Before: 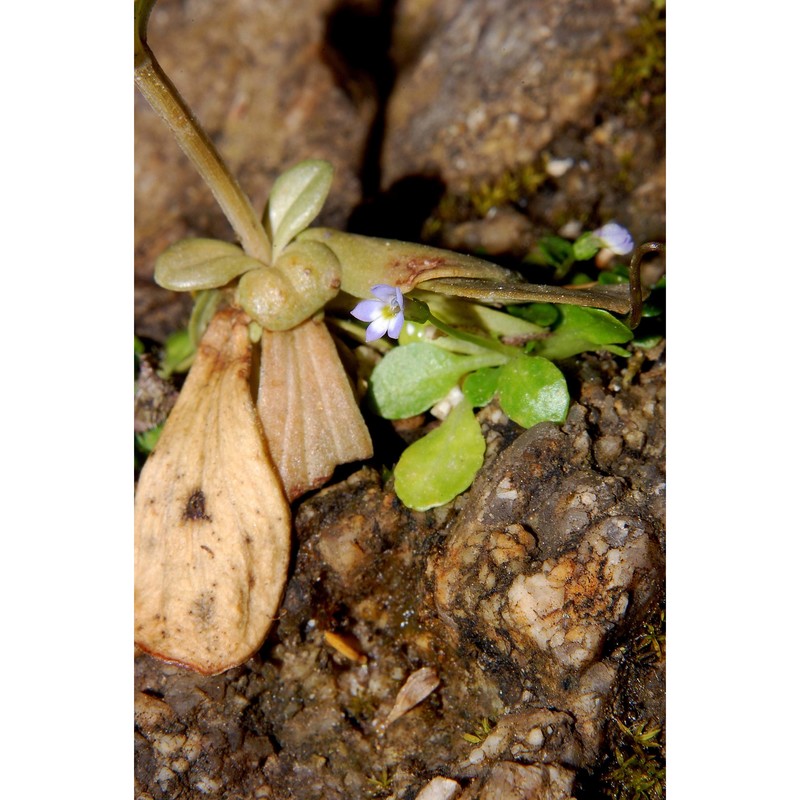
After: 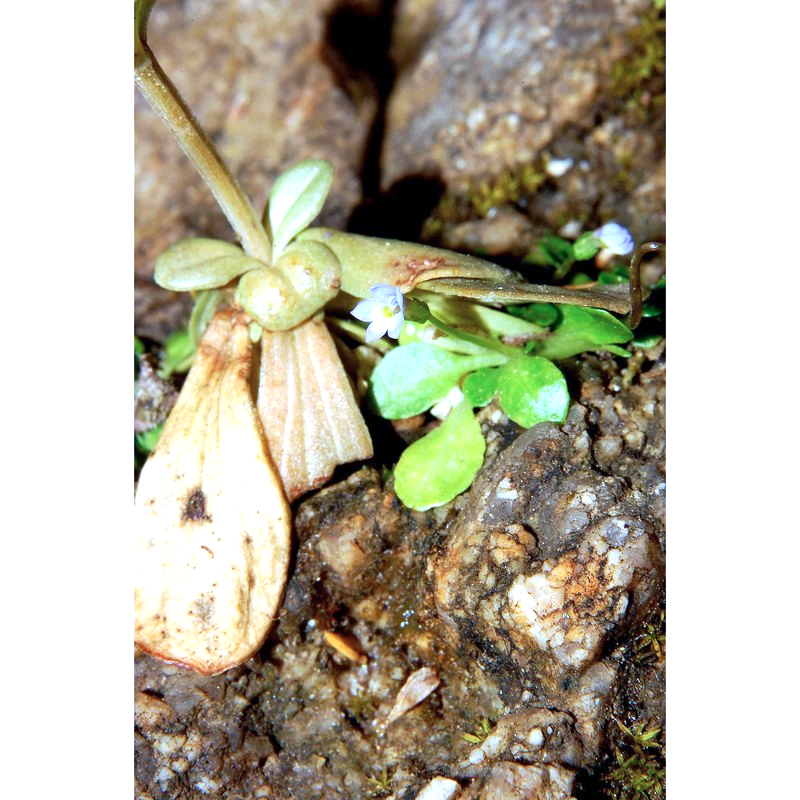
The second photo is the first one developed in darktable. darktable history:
color calibration: x 0.396, y 0.386, temperature 3669 K
exposure: exposure 1 EV, compensate highlight preservation false
